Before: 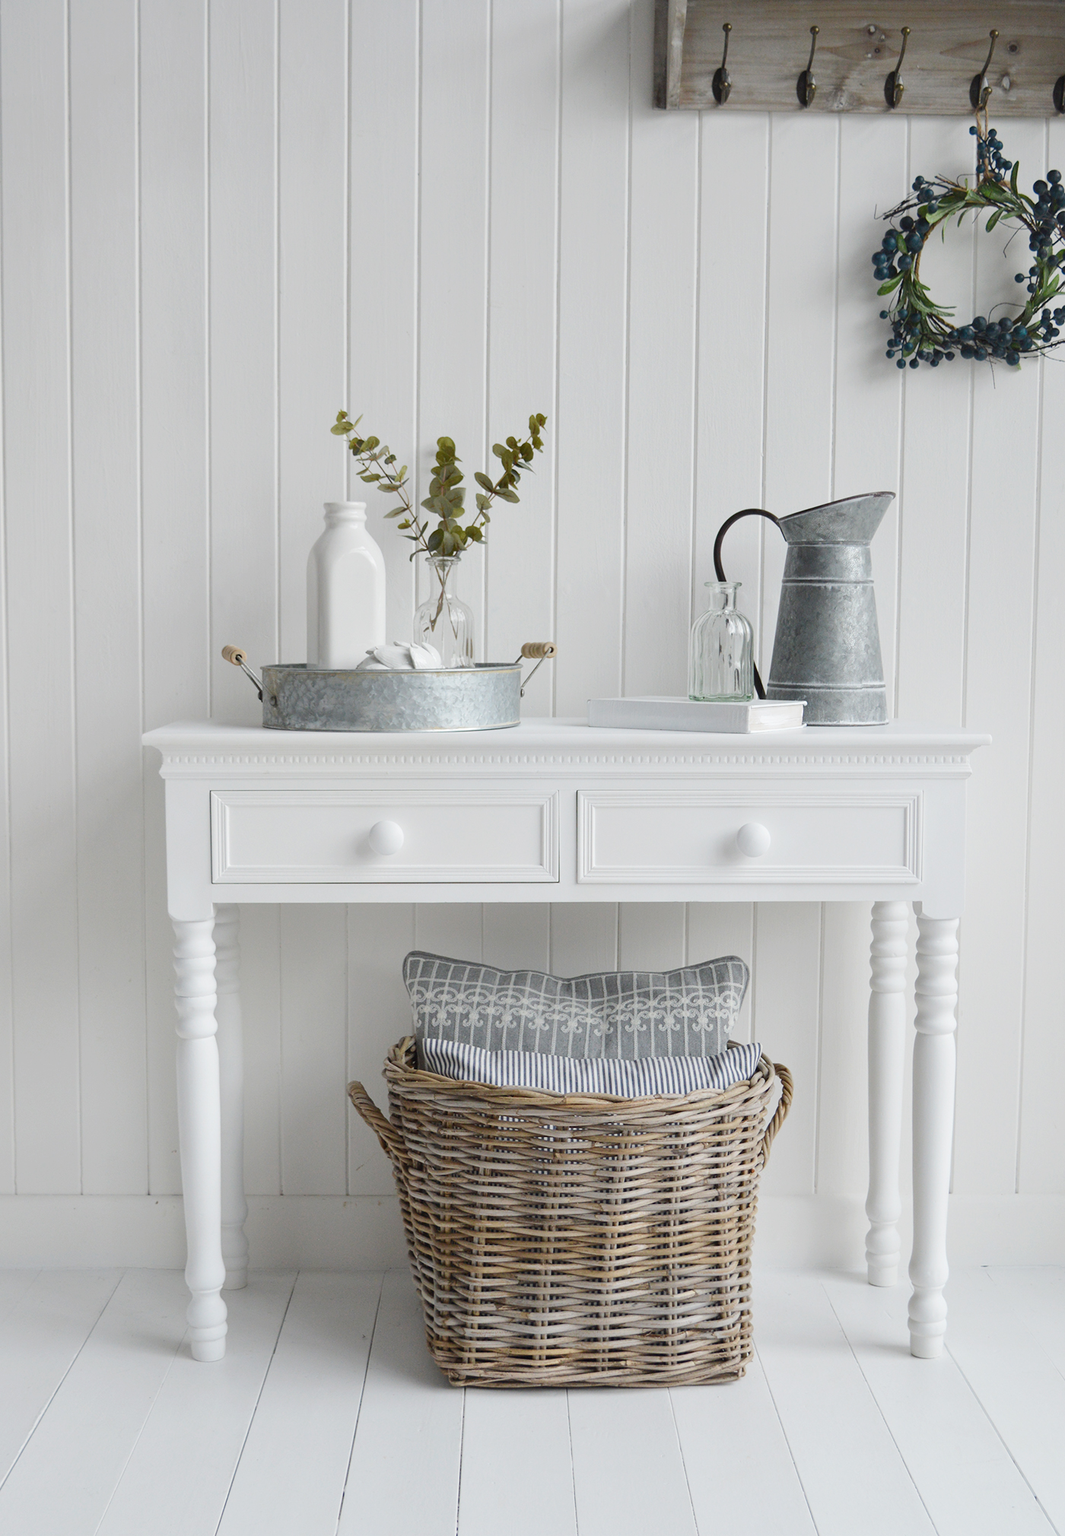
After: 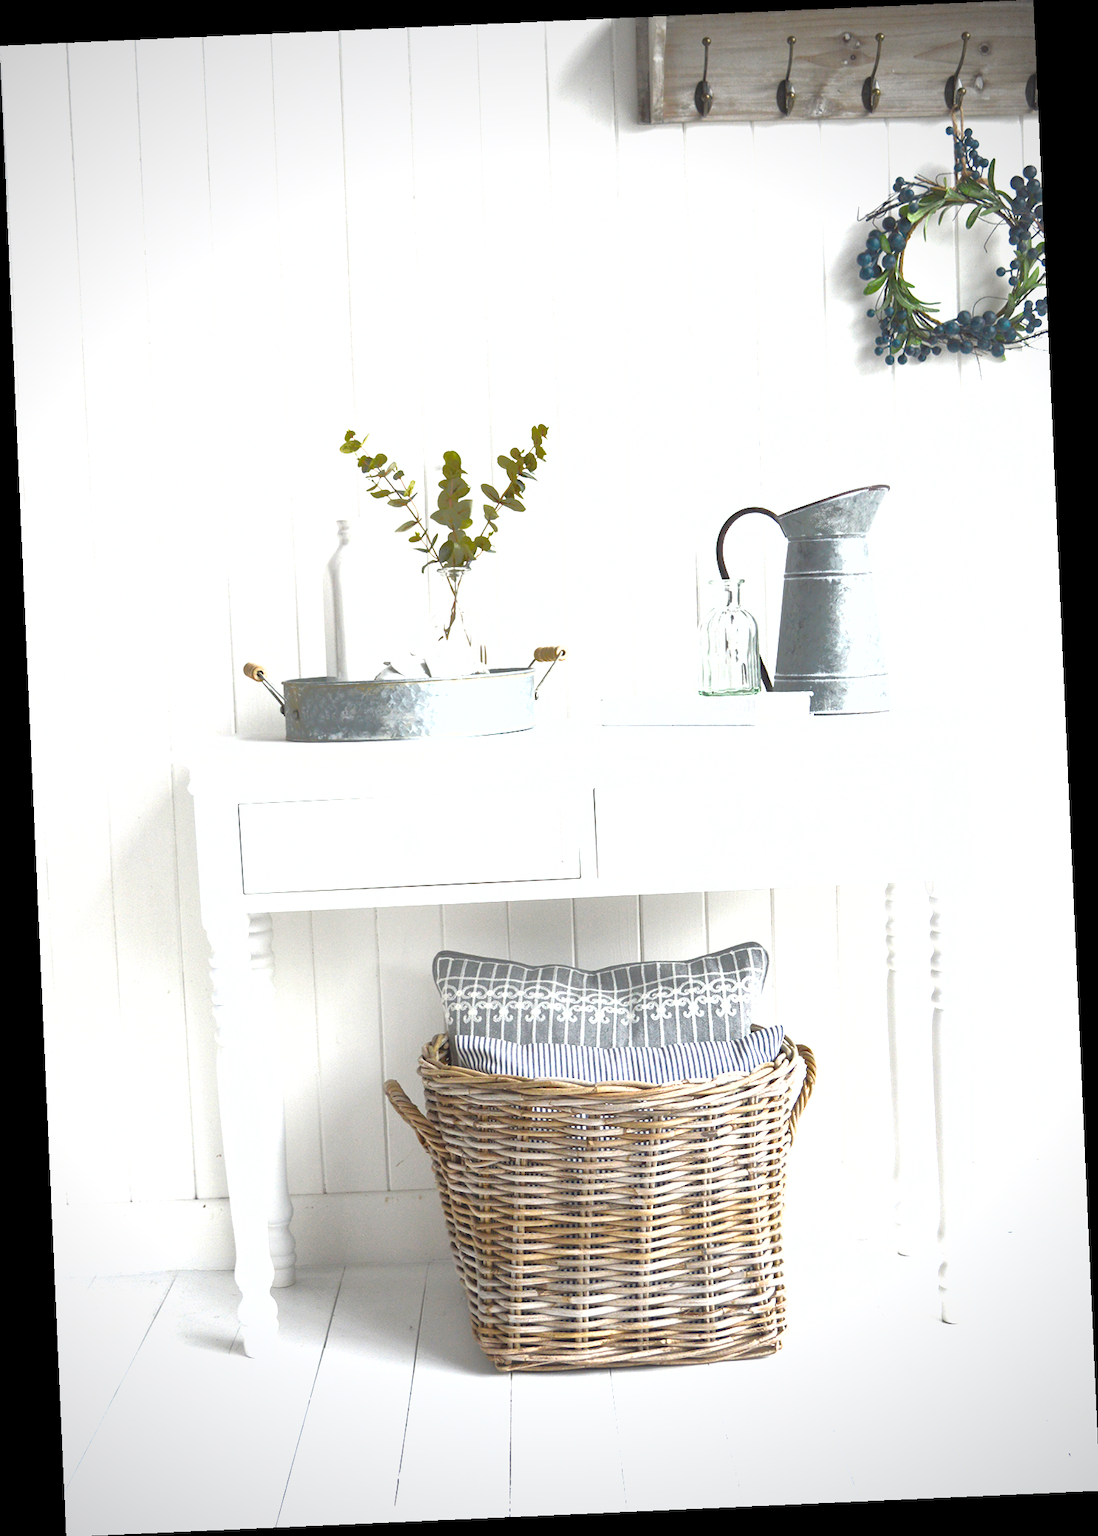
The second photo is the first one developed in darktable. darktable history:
shadows and highlights: on, module defaults
rotate and perspective: rotation -2.56°, automatic cropping off
vignetting: fall-off start 79.88%
exposure: exposure 1.223 EV, compensate highlight preservation false
